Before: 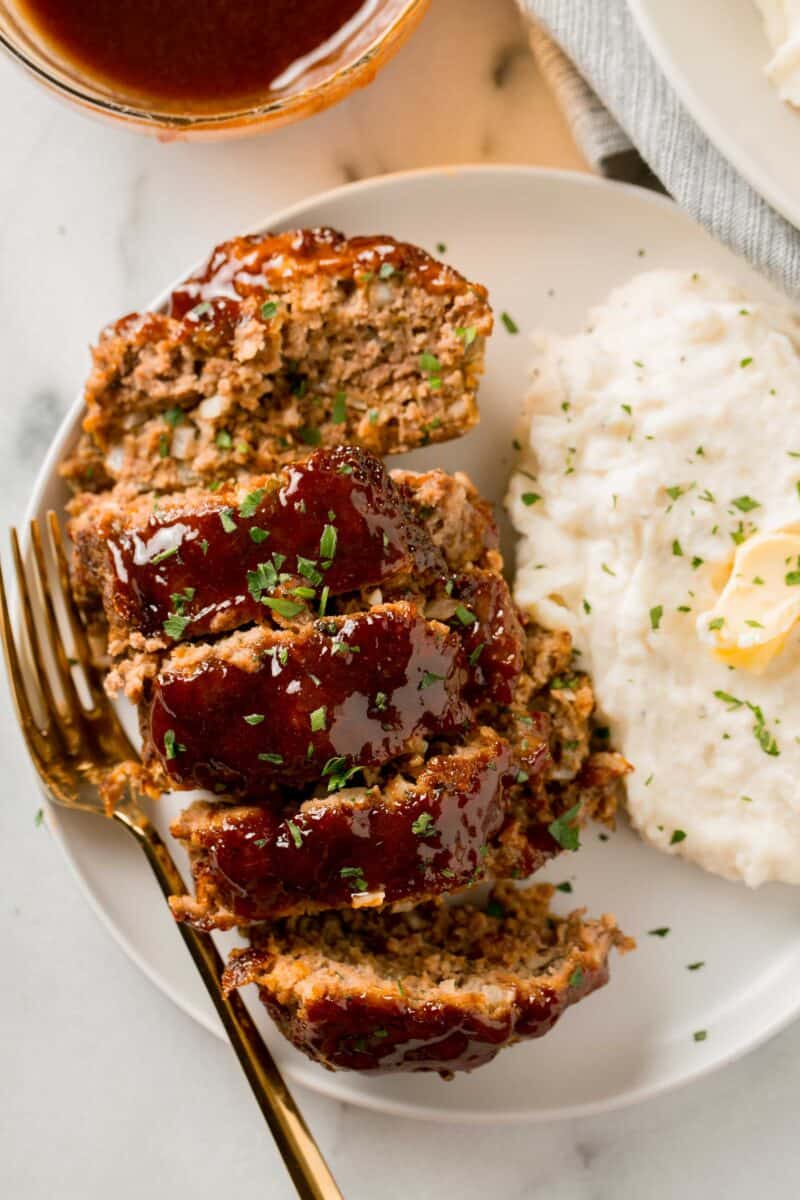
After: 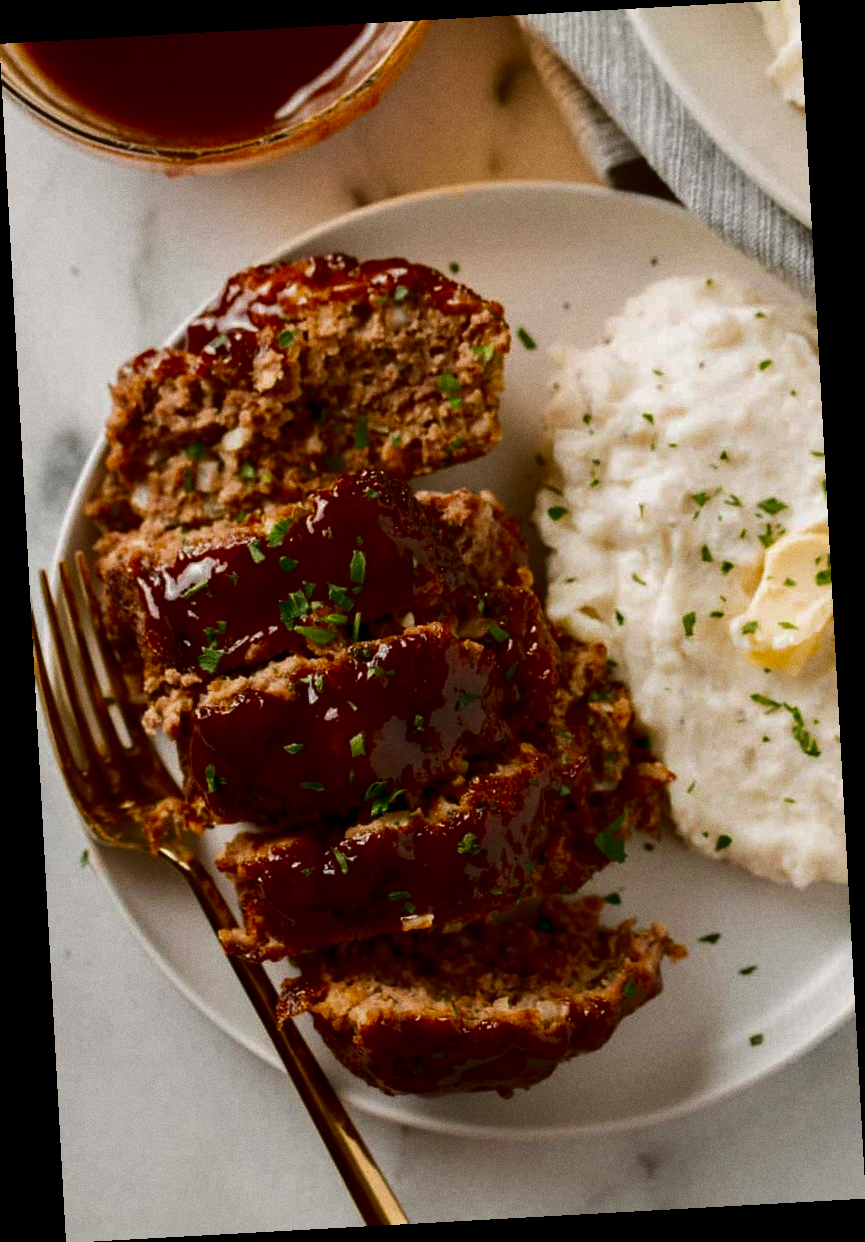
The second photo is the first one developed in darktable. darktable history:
rotate and perspective: rotation -3.18°, automatic cropping off
grain: coarseness 0.09 ISO
velvia: on, module defaults
contrast brightness saturation: brightness -0.52
